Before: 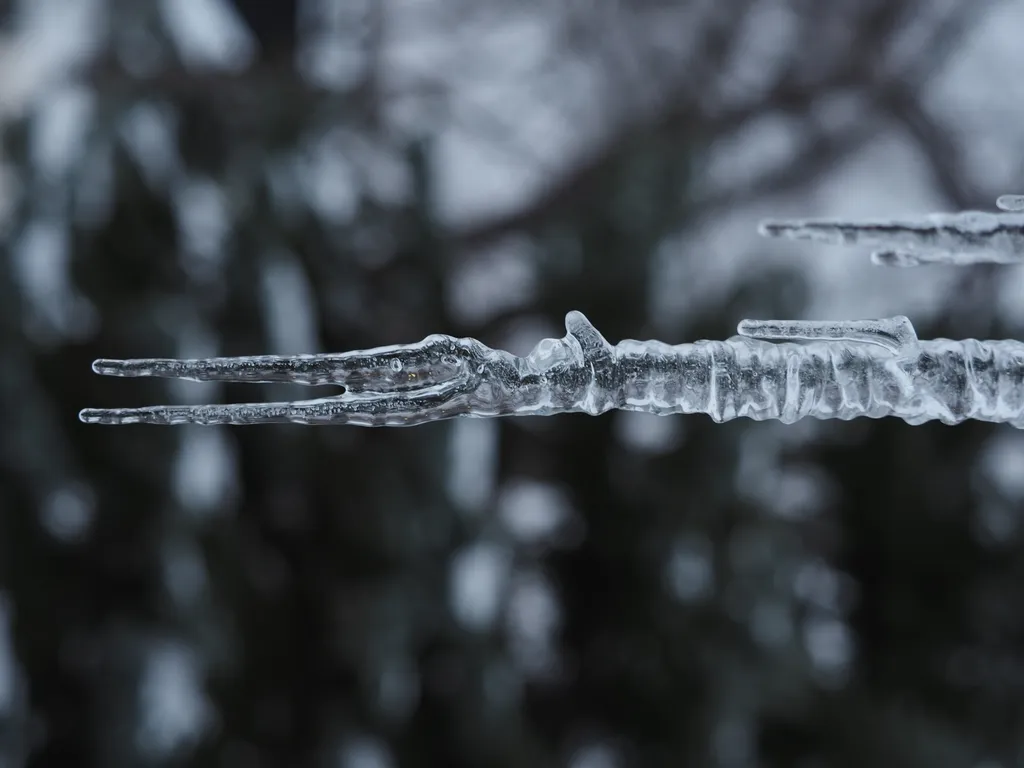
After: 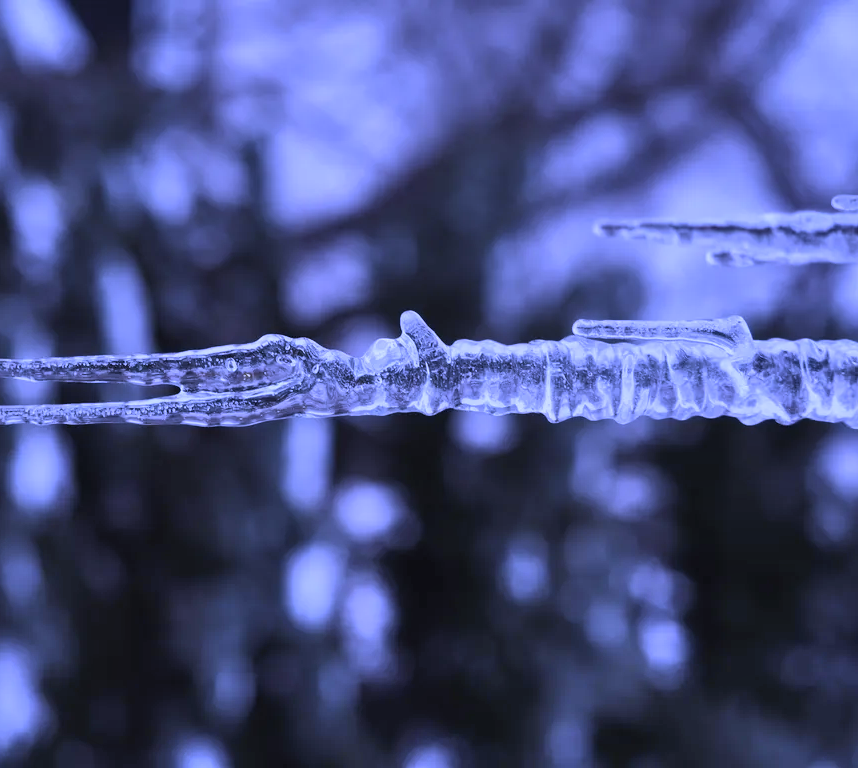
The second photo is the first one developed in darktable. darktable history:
shadows and highlights: soften with gaussian
white balance: red 0.98, blue 1.61
crop: left 16.145%
